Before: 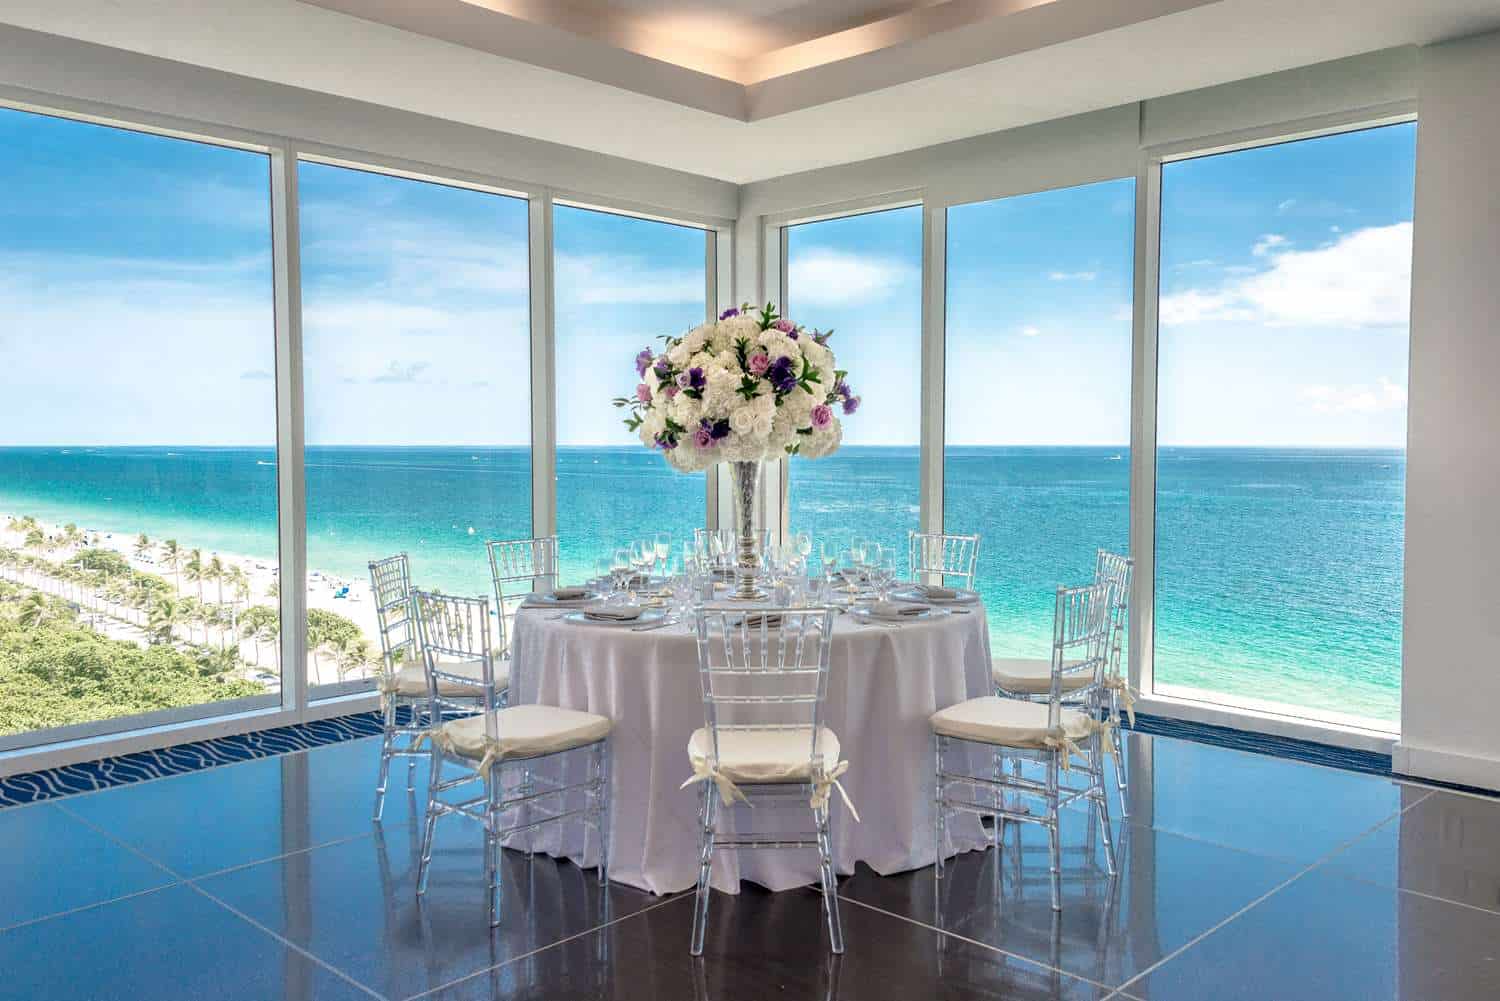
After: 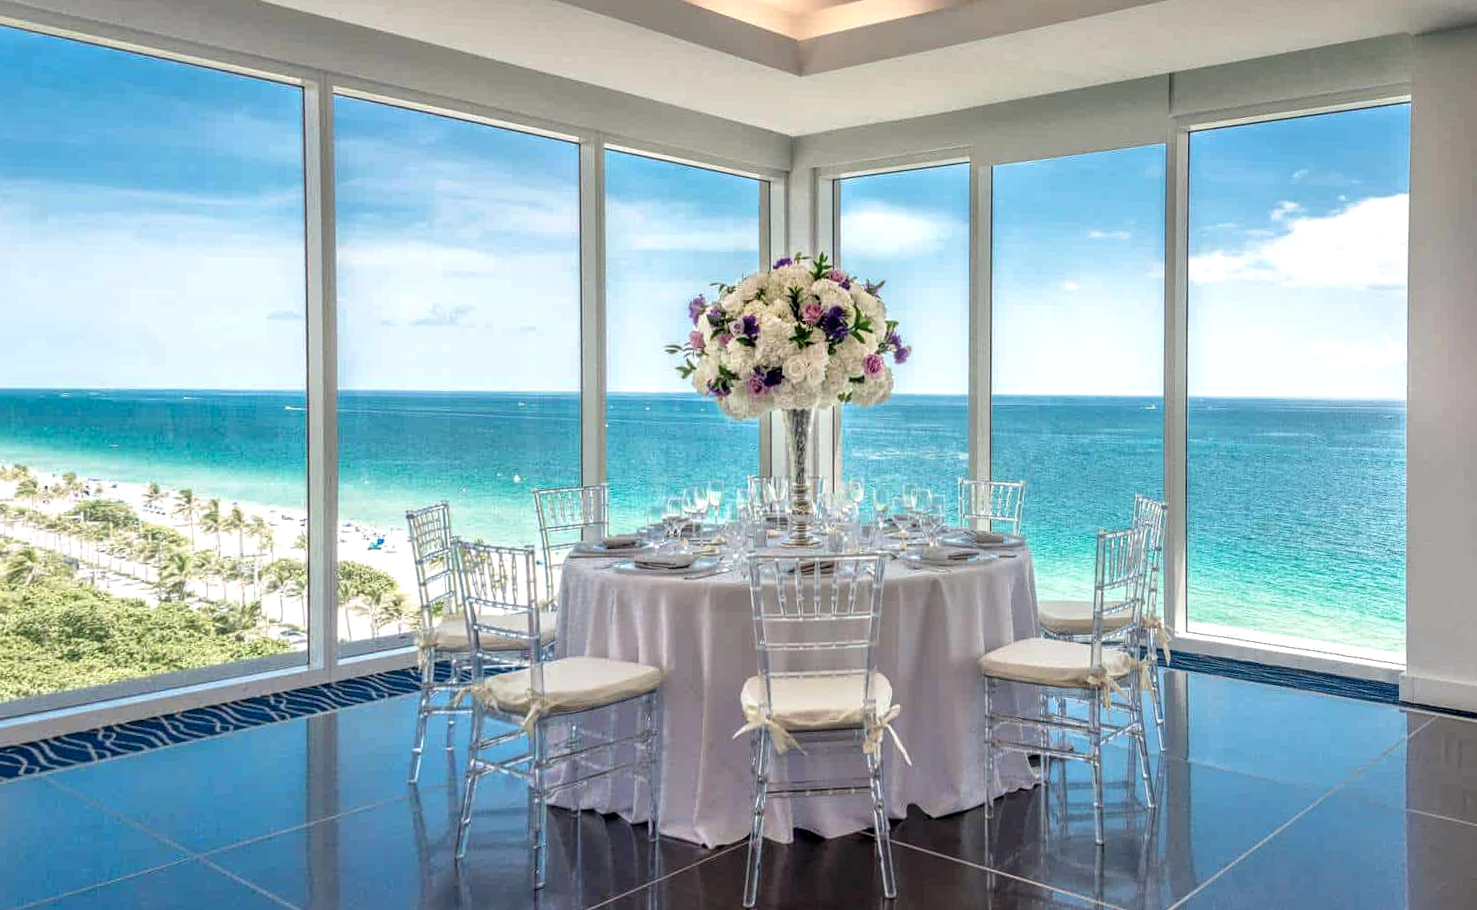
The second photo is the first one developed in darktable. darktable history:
rotate and perspective: rotation -0.013°, lens shift (vertical) -0.027, lens shift (horizontal) 0.178, crop left 0.016, crop right 0.989, crop top 0.082, crop bottom 0.918
local contrast: on, module defaults
